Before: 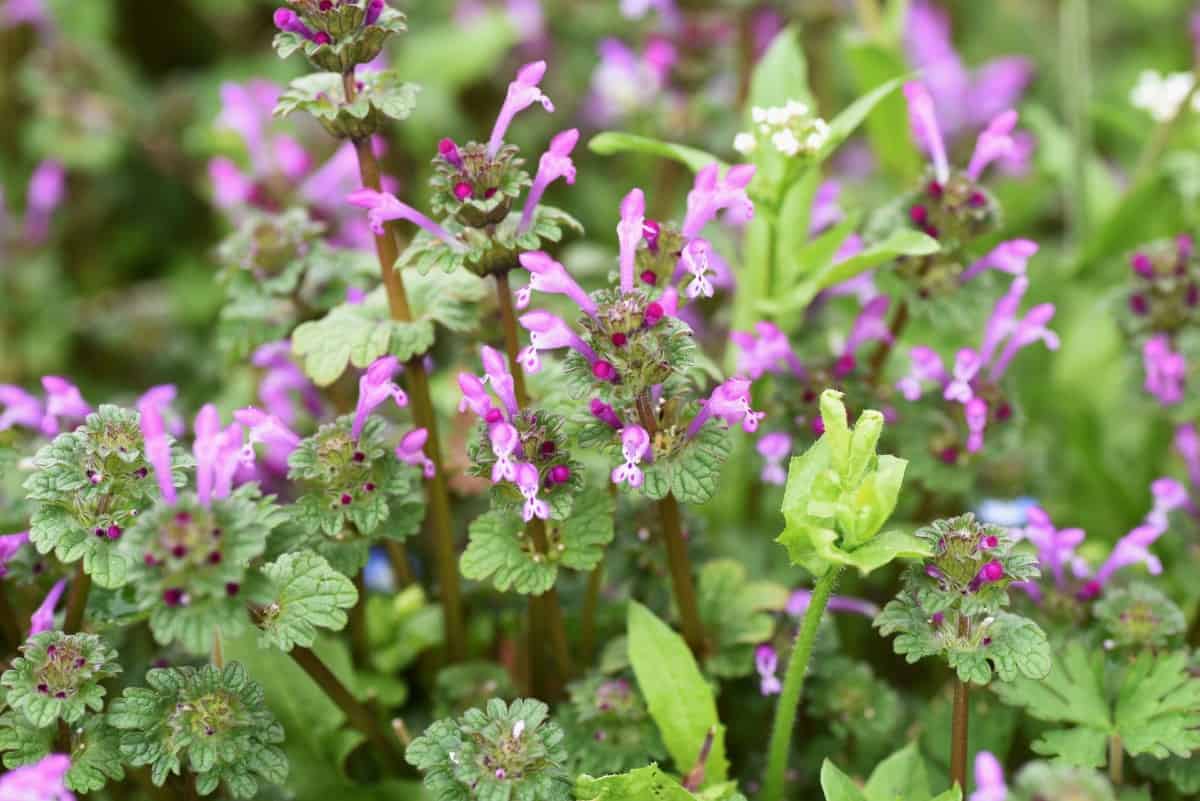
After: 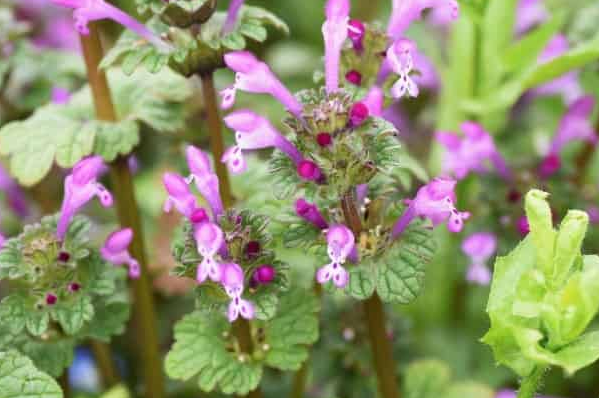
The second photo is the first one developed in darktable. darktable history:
crop: left 24.663%, top 25.08%, right 25.339%, bottom 25.224%
